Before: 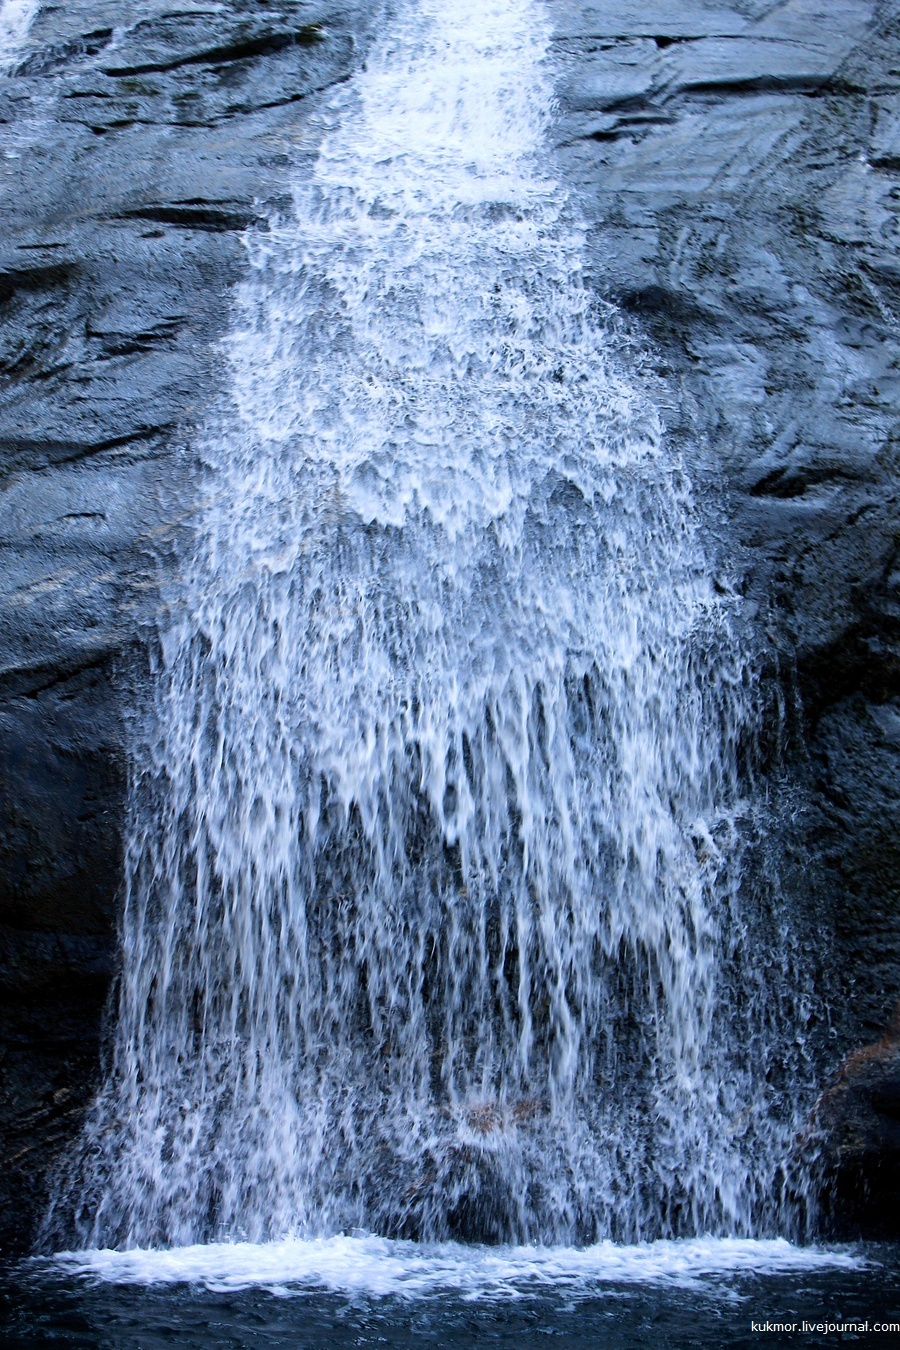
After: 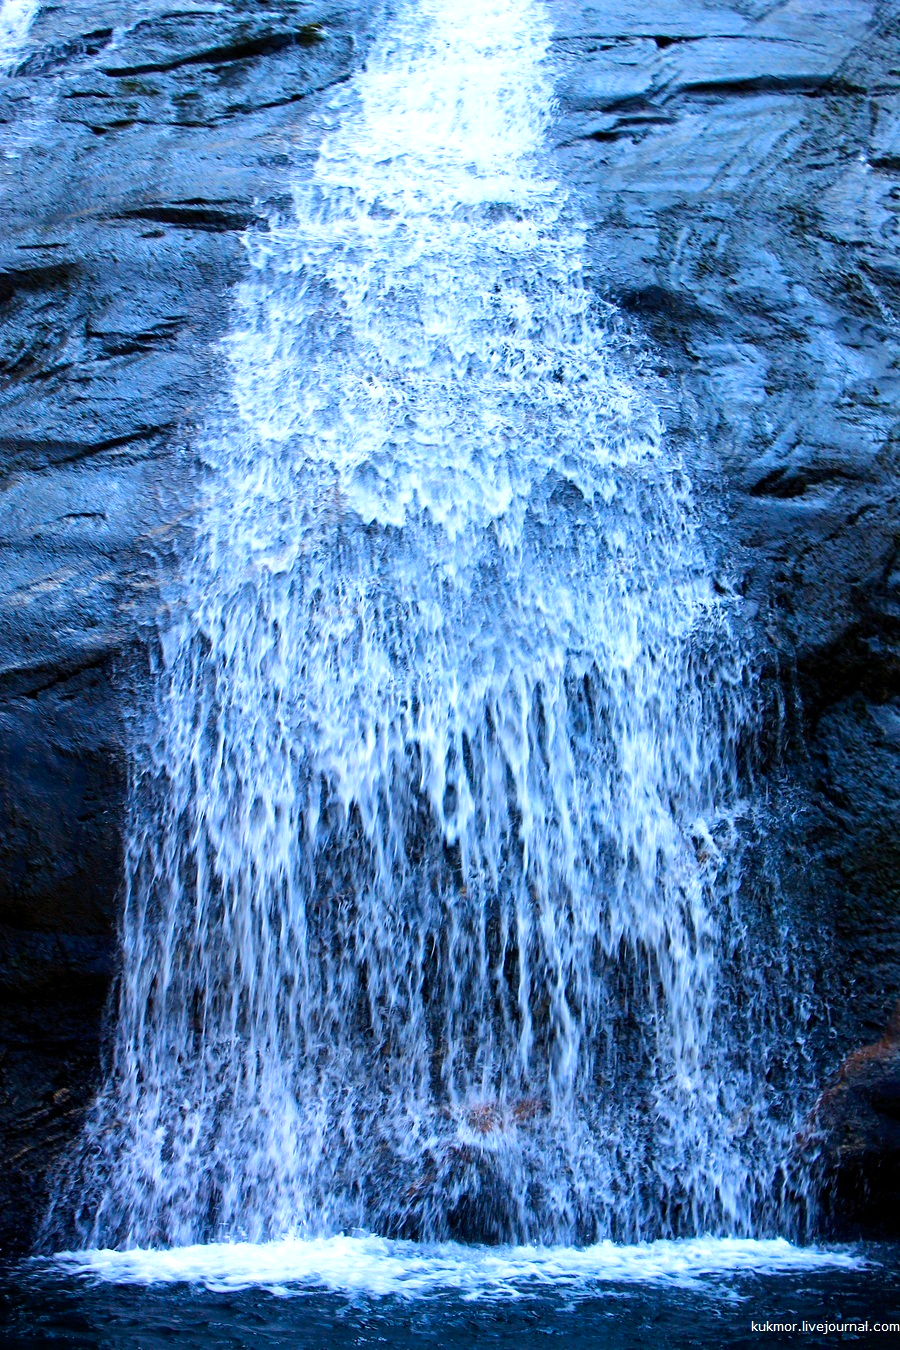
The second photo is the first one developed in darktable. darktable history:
color balance rgb: shadows lift › chroma 3.024%, shadows lift › hue 279.84°, power › hue 74.73°, linear chroma grading › global chroma 14.569%, perceptual saturation grading › global saturation 0.116%, perceptual brilliance grading › highlights 10.025%, perceptual brilliance grading › mid-tones 4.919%, global vibrance 50.18%
